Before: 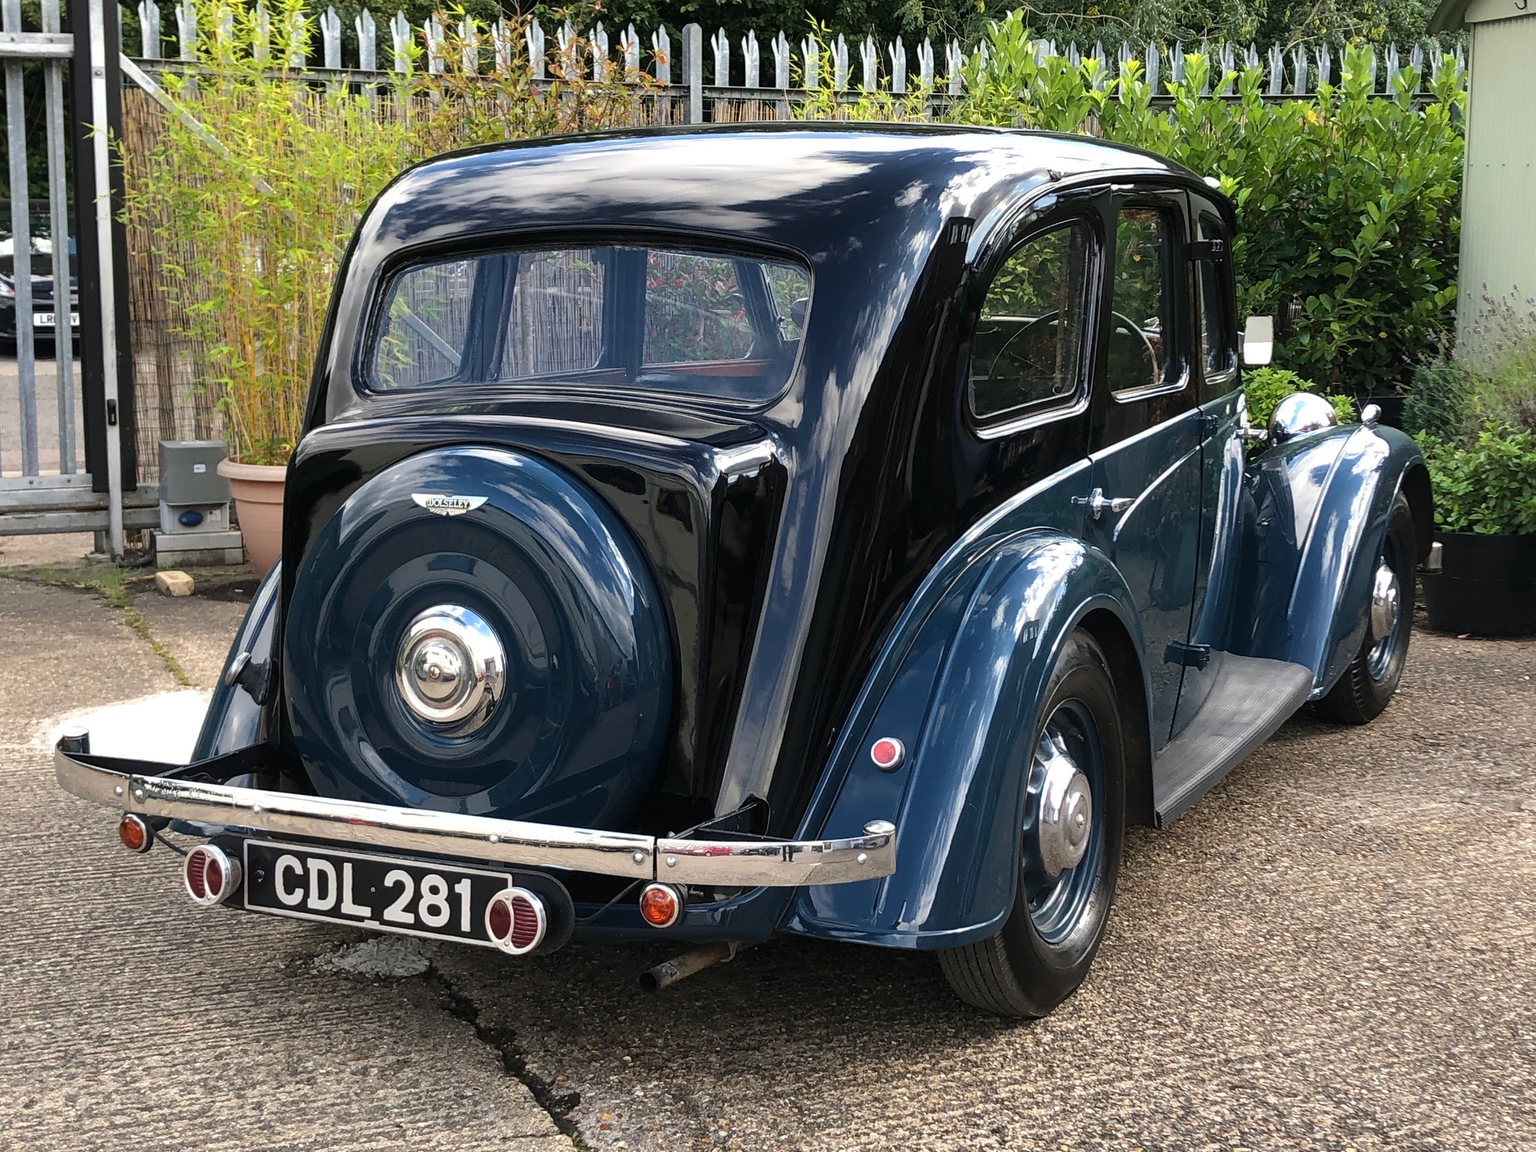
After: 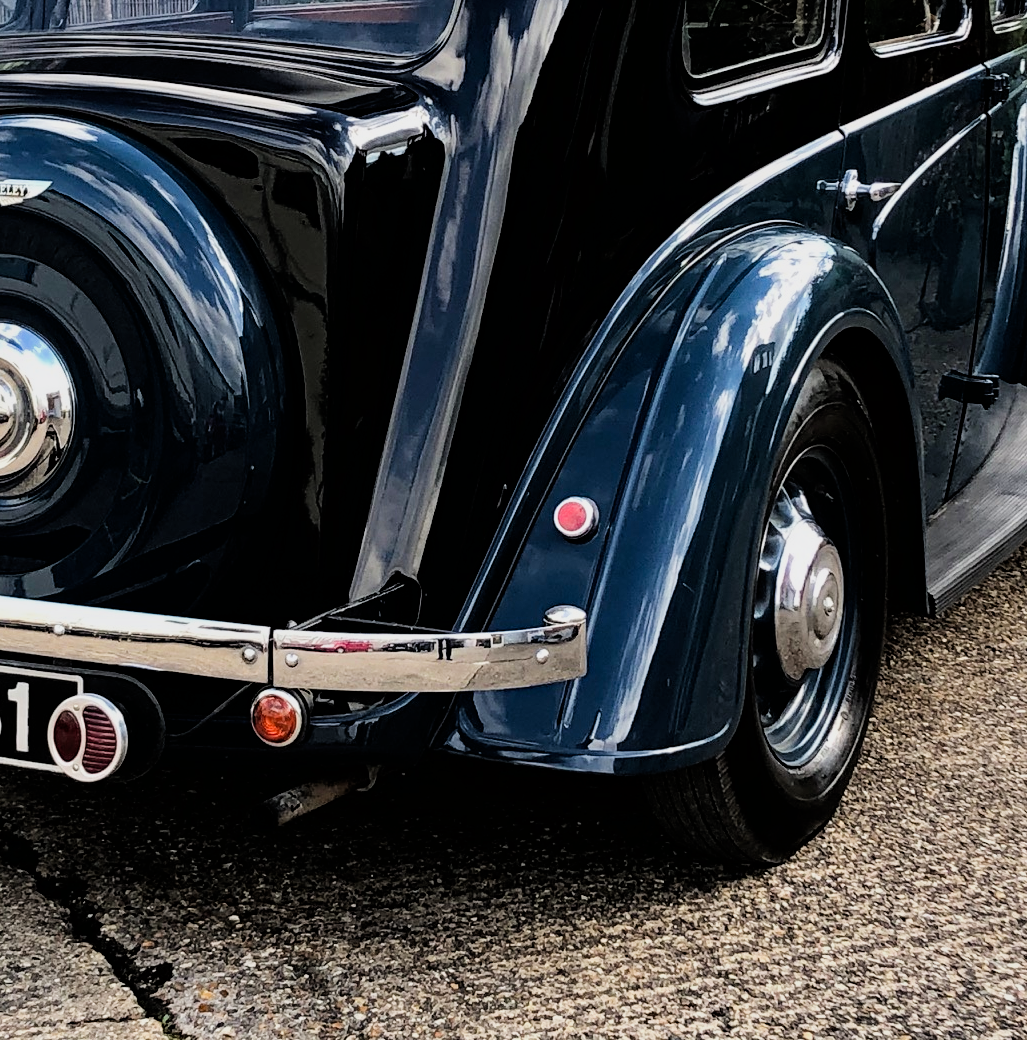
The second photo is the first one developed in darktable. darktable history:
crop and rotate: left 29.237%, top 31.152%, right 19.807%
filmic rgb: black relative exposure -5 EV, hardness 2.88, contrast 1.3
contrast equalizer: octaves 7, y [[0.6 ×6], [0.55 ×6], [0 ×6], [0 ×6], [0 ×6]], mix 0.29
haze removal: strength 0.29, distance 0.25, compatibility mode true, adaptive false
